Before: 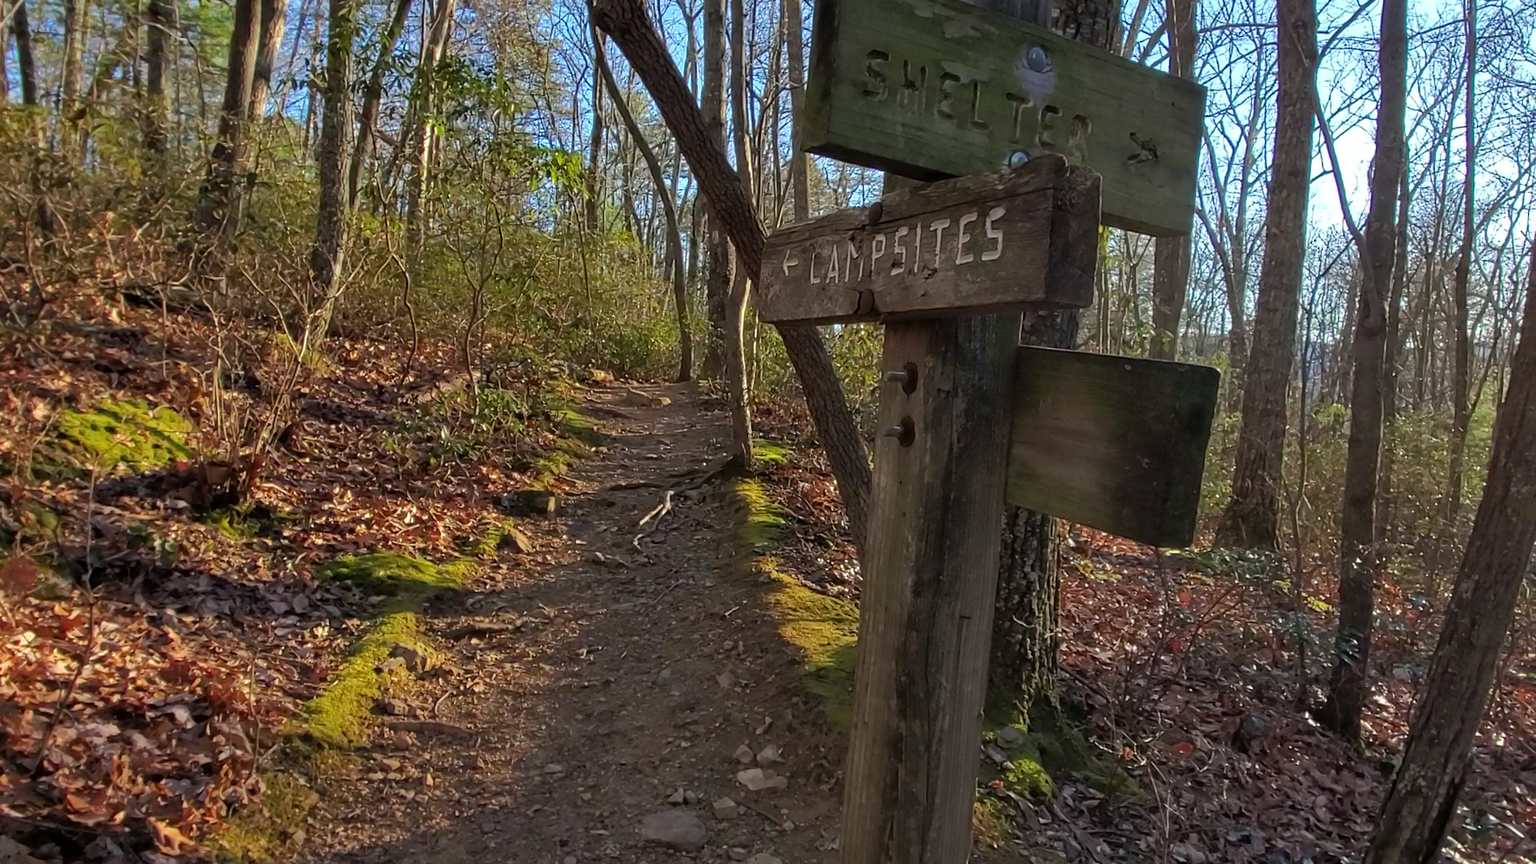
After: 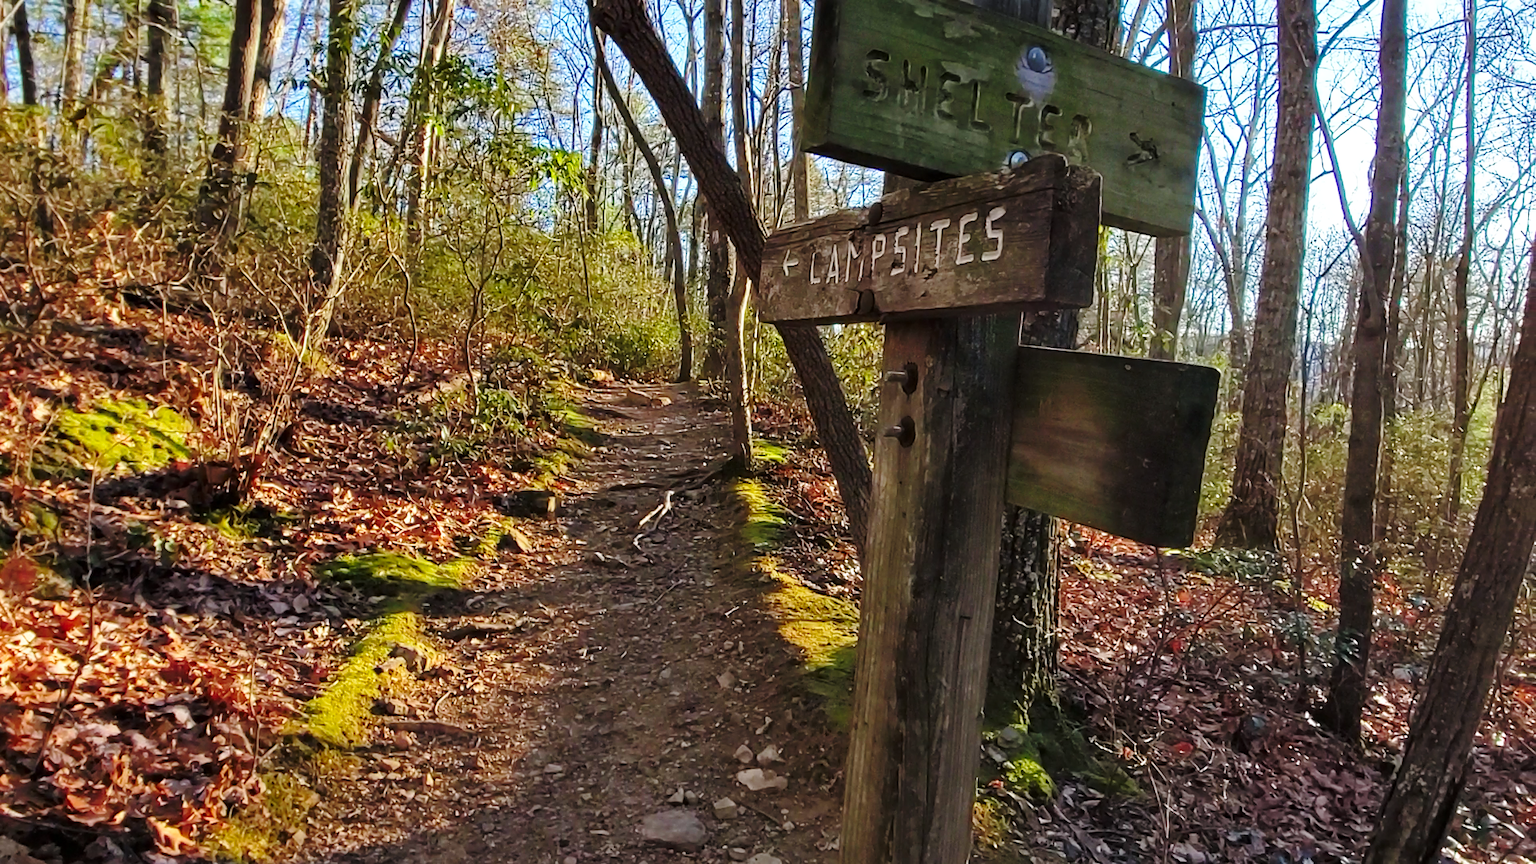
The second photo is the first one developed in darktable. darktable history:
base curve: curves: ch0 [(0, 0) (0.036, 0.037) (0.121, 0.228) (0.46, 0.76) (0.859, 0.983) (1, 1)], preserve colors none
